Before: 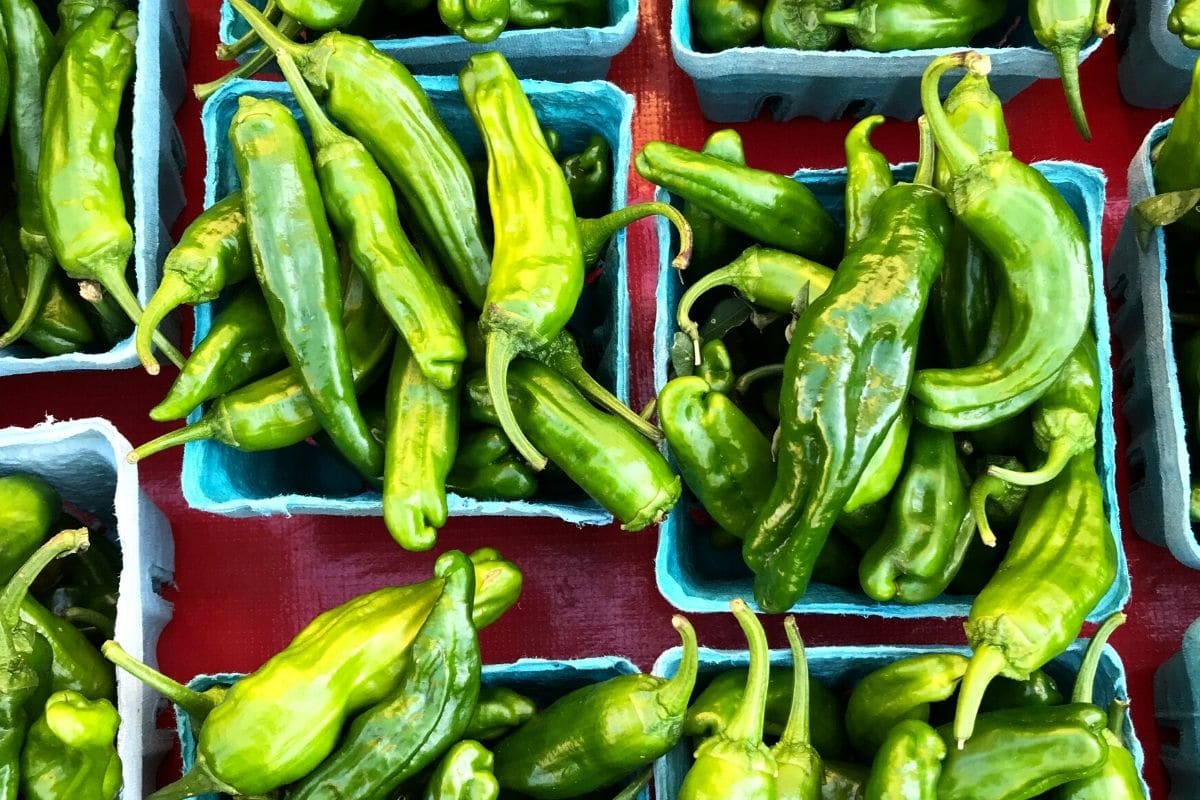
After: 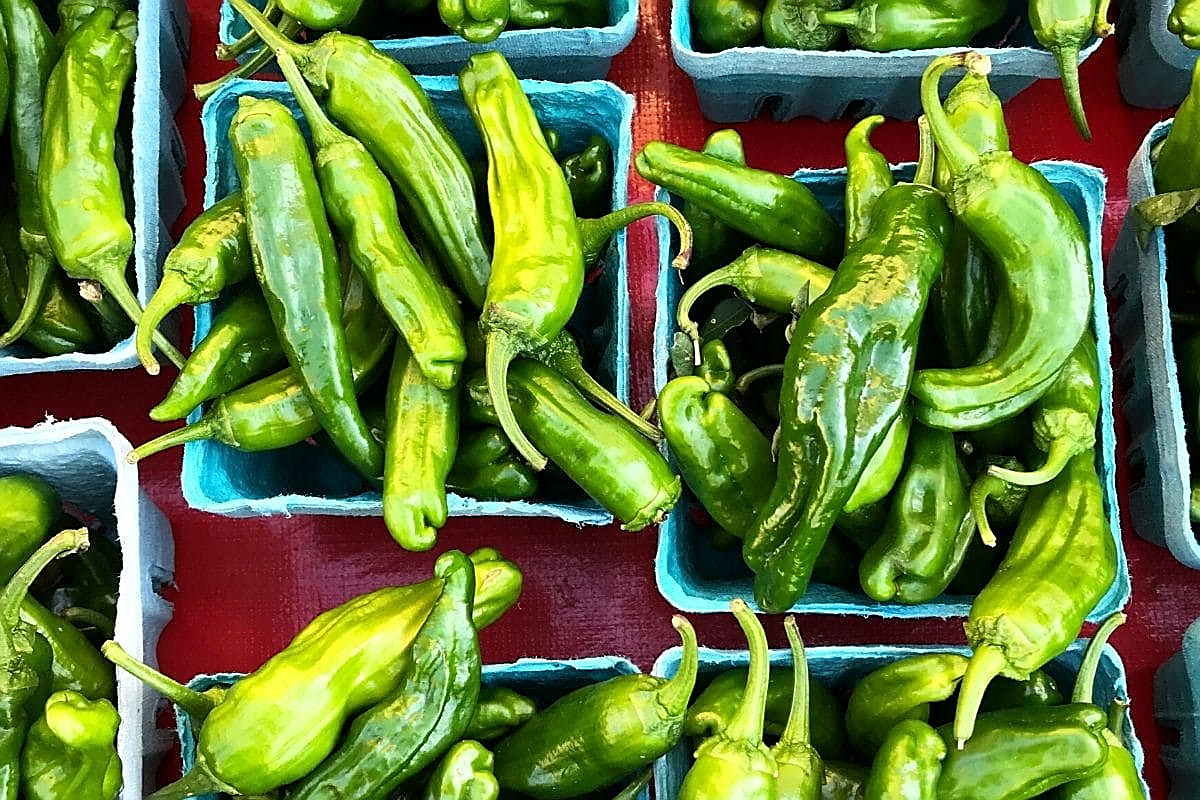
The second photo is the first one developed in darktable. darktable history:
sharpen: radius 1.385, amount 1.257, threshold 0.725
